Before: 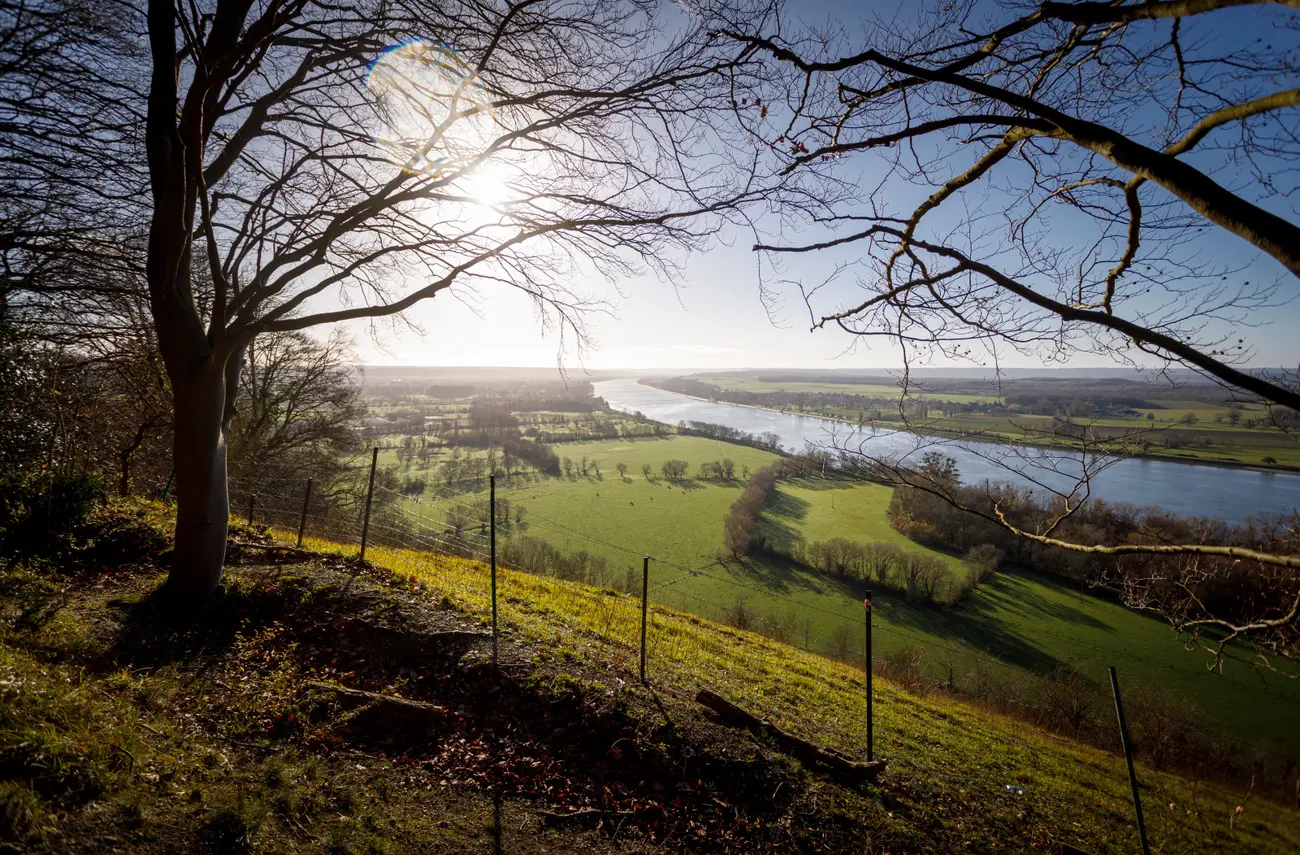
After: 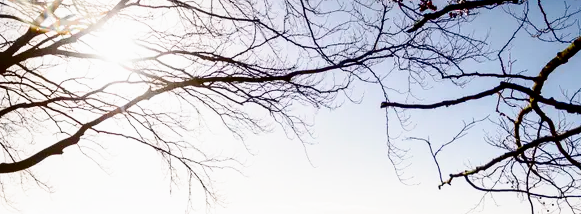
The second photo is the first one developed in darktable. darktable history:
crop: left 28.64%, top 16.832%, right 26.637%, bottom 58.055%
tone curve: curves: ch0 [(0, 0) (0.003, 0.013) (0.011, 0.017) (0.025, 0.028) (0.044, 0.049) (0.069, 0.07) (0.1, 0.103) (0.136, 0.143) (0.177, 0.186) (0.224, 0.232) (0.277, 0.282) (0.335, 0.333) (0.399, 0.405) (0.468, 0.477) (0.543, 0.54) (0.623, 0.627) (0.709, 0.709) (0.801, 0.798) (0.898, 0.902) (1, 1)], preserve colors none
filmic rgb: black relative exposure -6.3 EV, white relative exposure 2.8 EV, threshold 3 EV, target black luminance 0%, hardness 4.6, latitude 67.35%, contrast 1.292, shadows ↔ highlights balance -3.5%, preserve chrominance no, color science v4 (2020), contrast in shadows soft, enable highlight reconstruction true
contrast brightness saturation: contrast 0.2, brightness -0.11, saturation 0.1
